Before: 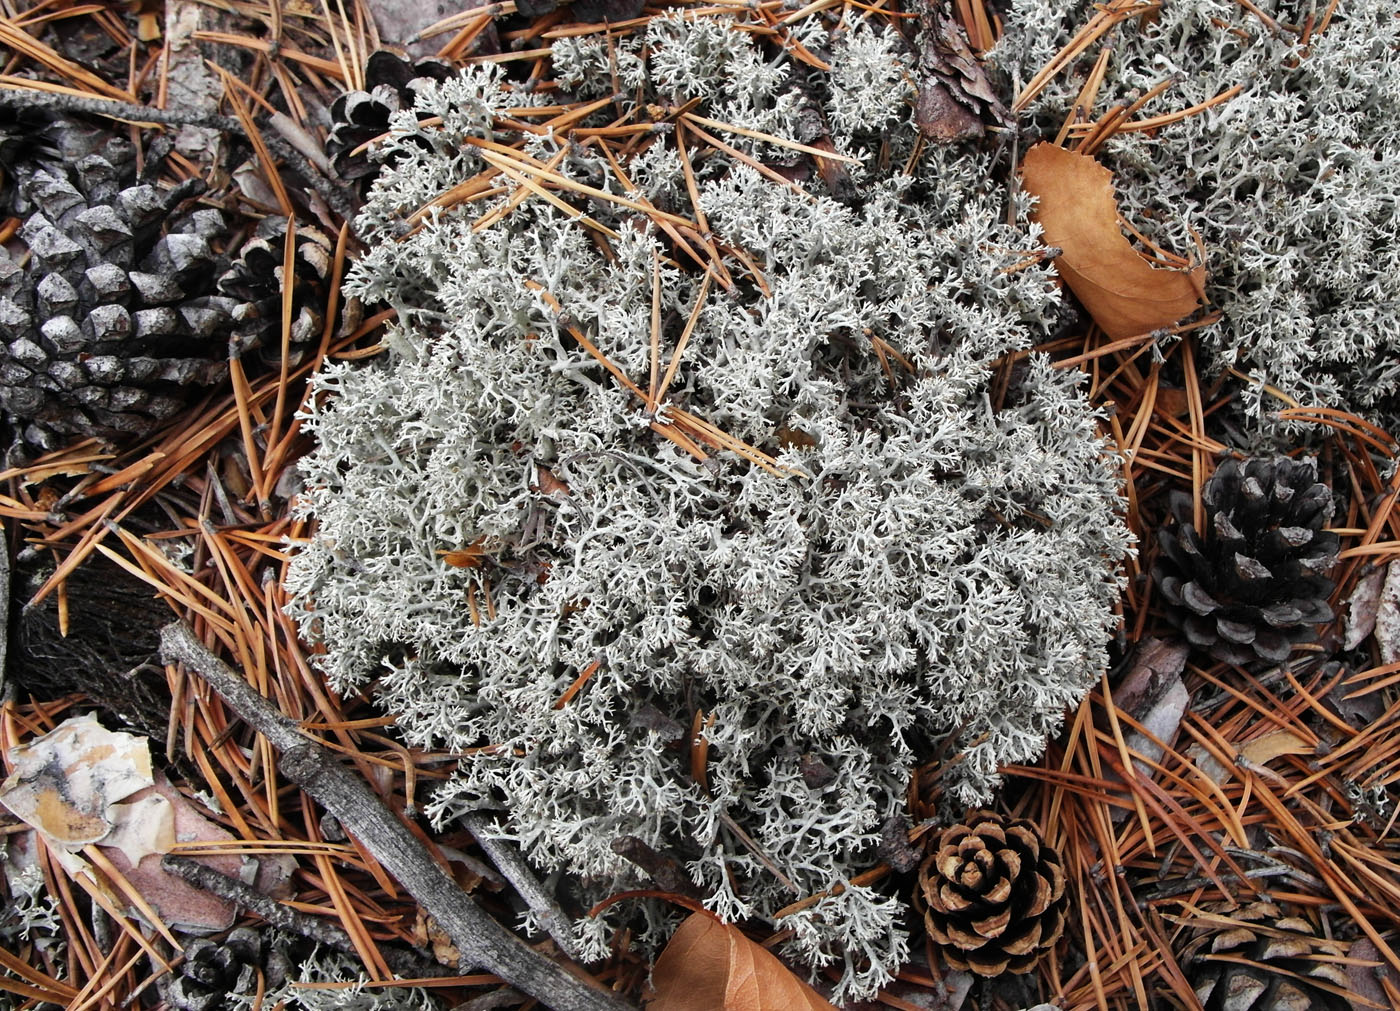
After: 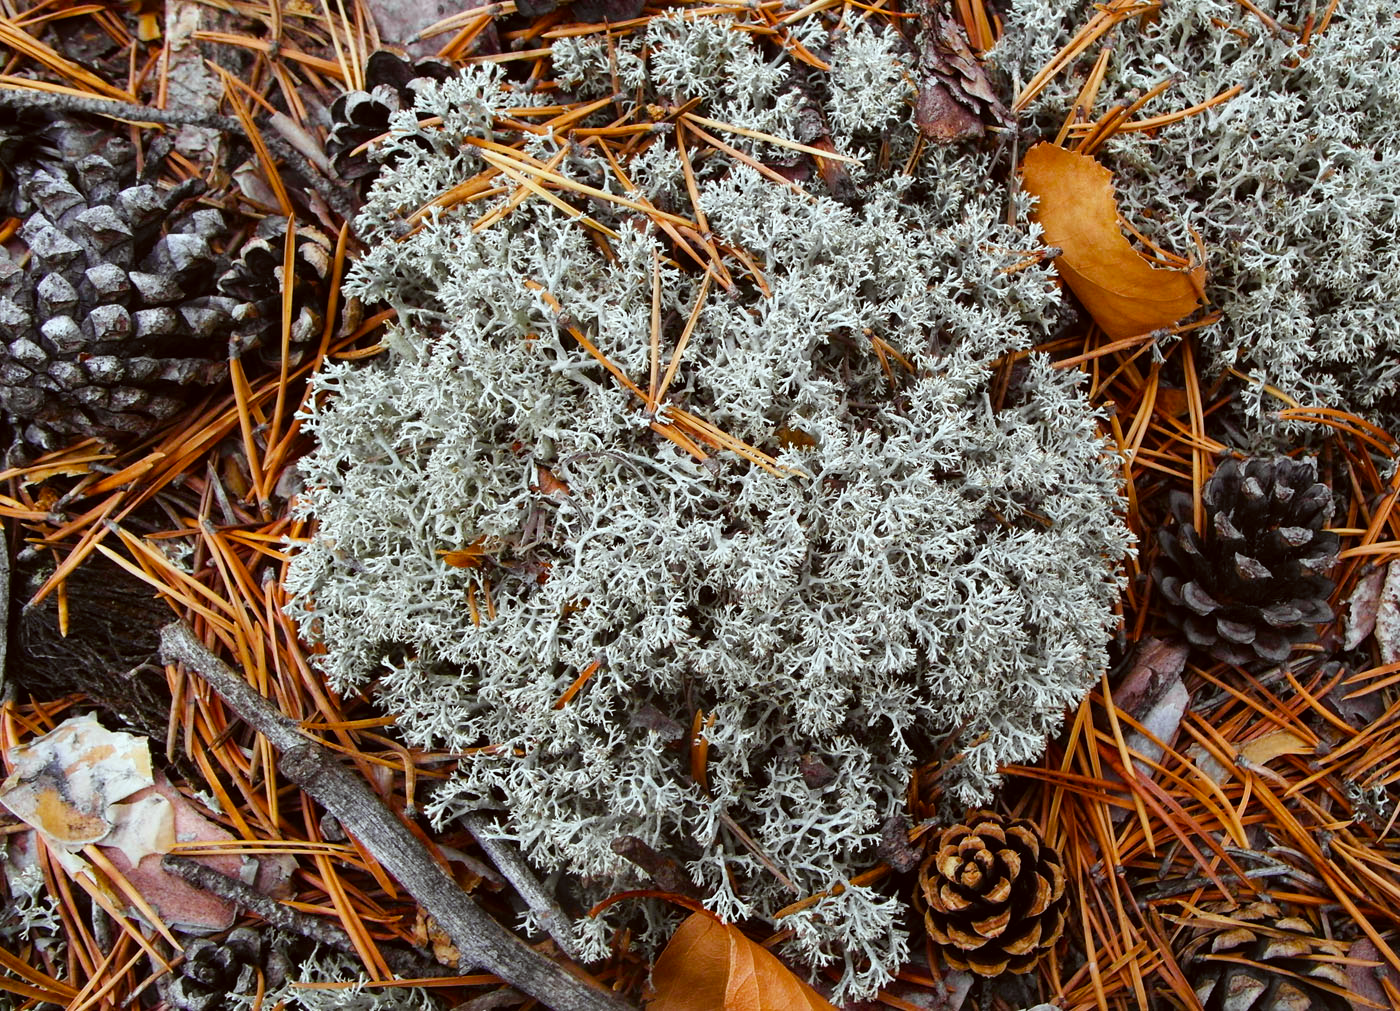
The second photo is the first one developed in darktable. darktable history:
color correction: highlights a* -5.01, highlights b* -3.36, shadows a* 4.2, shadows b* 4.35
color balance rgb: linear chroma grading › shadows 31.376%, linear chroma grading › global chroma -2.288%, linear chroma grading › mid-tones 3.895%, perceptual saturation grading › global saturation 25.286%, global vibrance 20%
